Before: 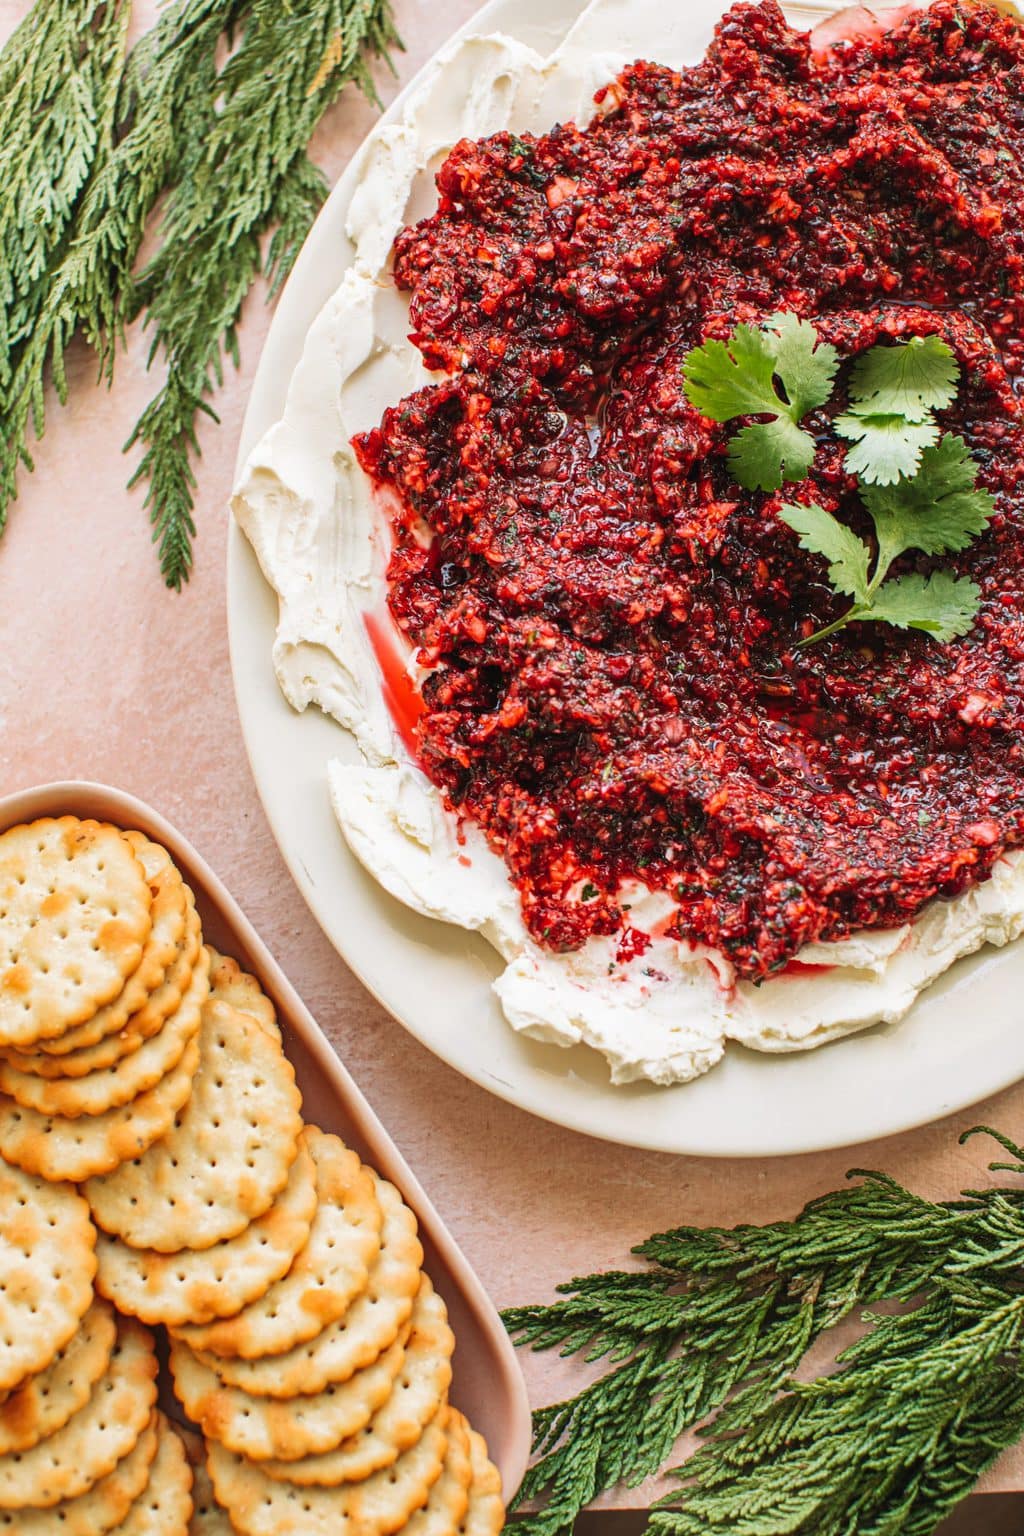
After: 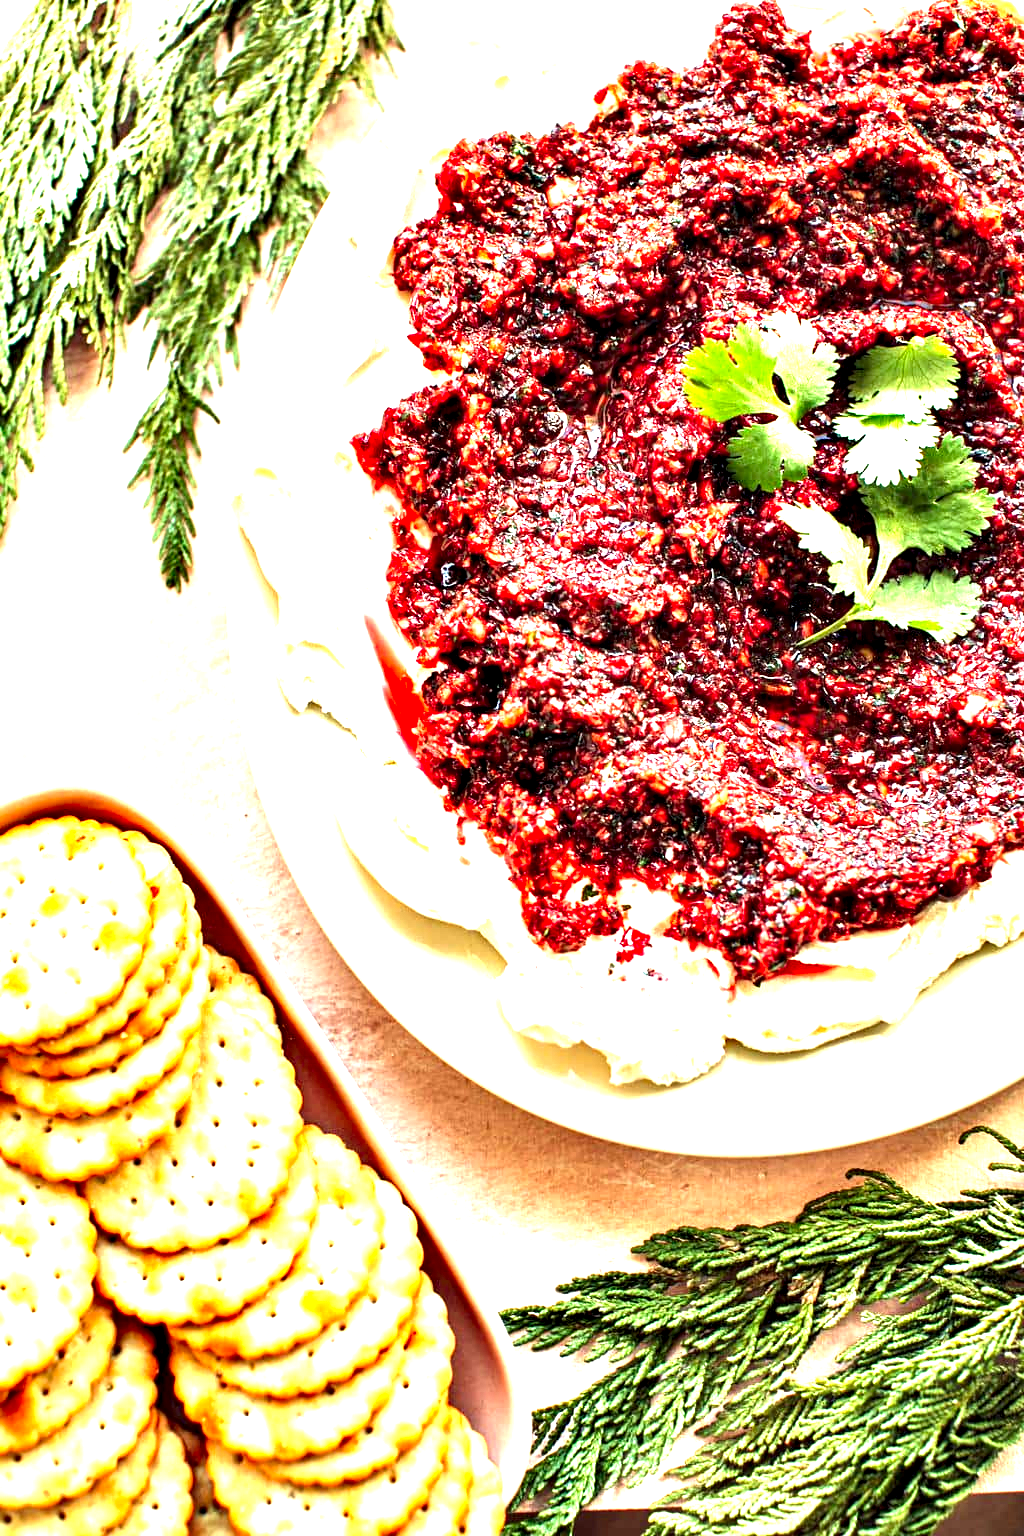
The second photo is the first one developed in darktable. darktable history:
contrast equalizer: y [[0.6 ×6], [0.55 ×6], [0 ×6], [0 ×6], [0 ×6]]
color correction: highlights a* -1.01, highlights b* 4.47, shadows a* 3.66
exposure: black level correction 0.001, exposure 1.731 EV, compensate highlight preservation false
